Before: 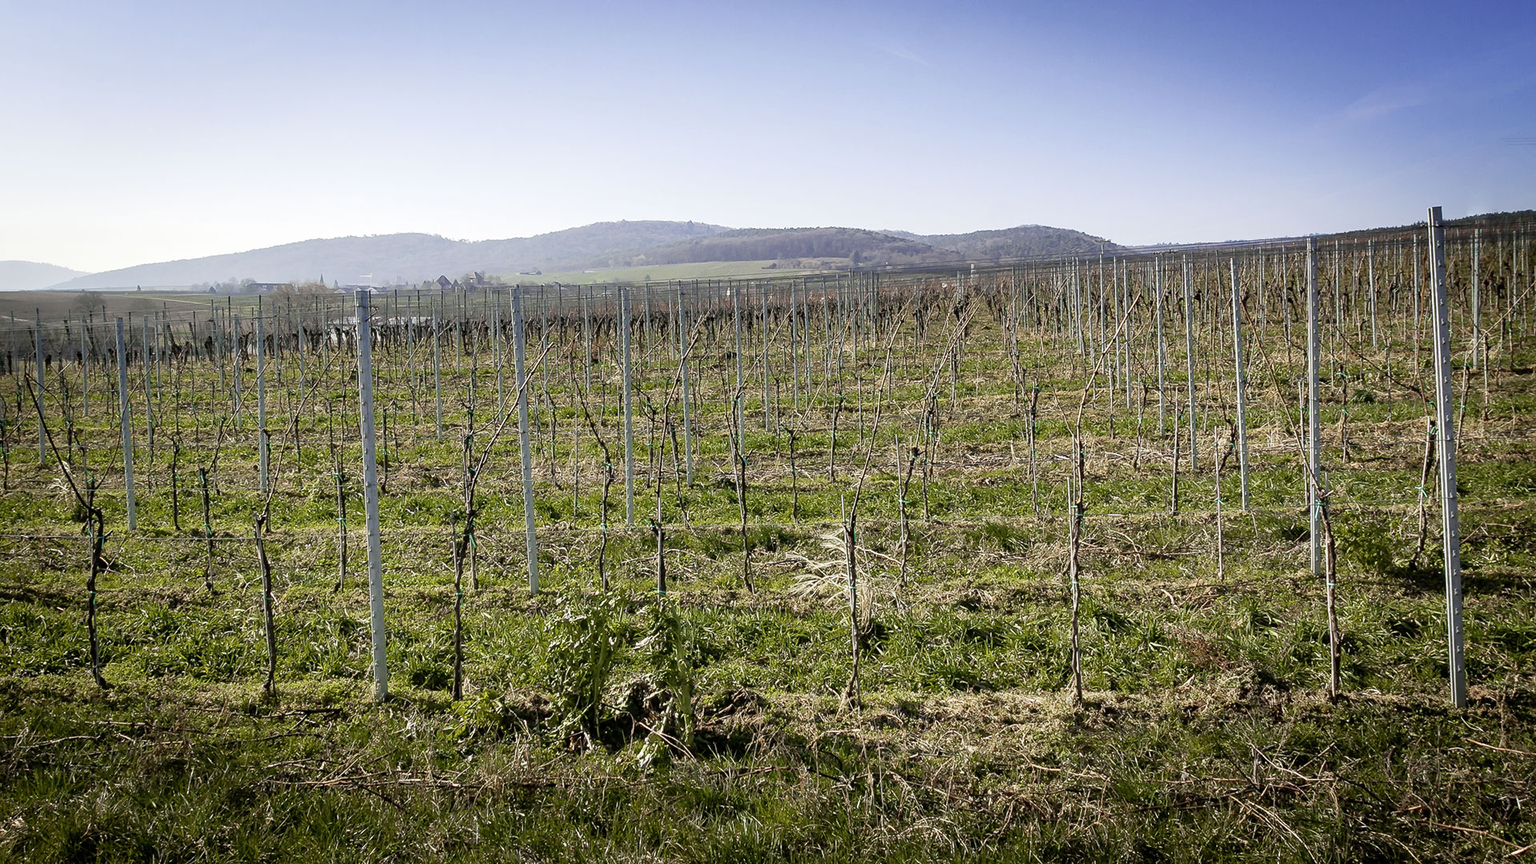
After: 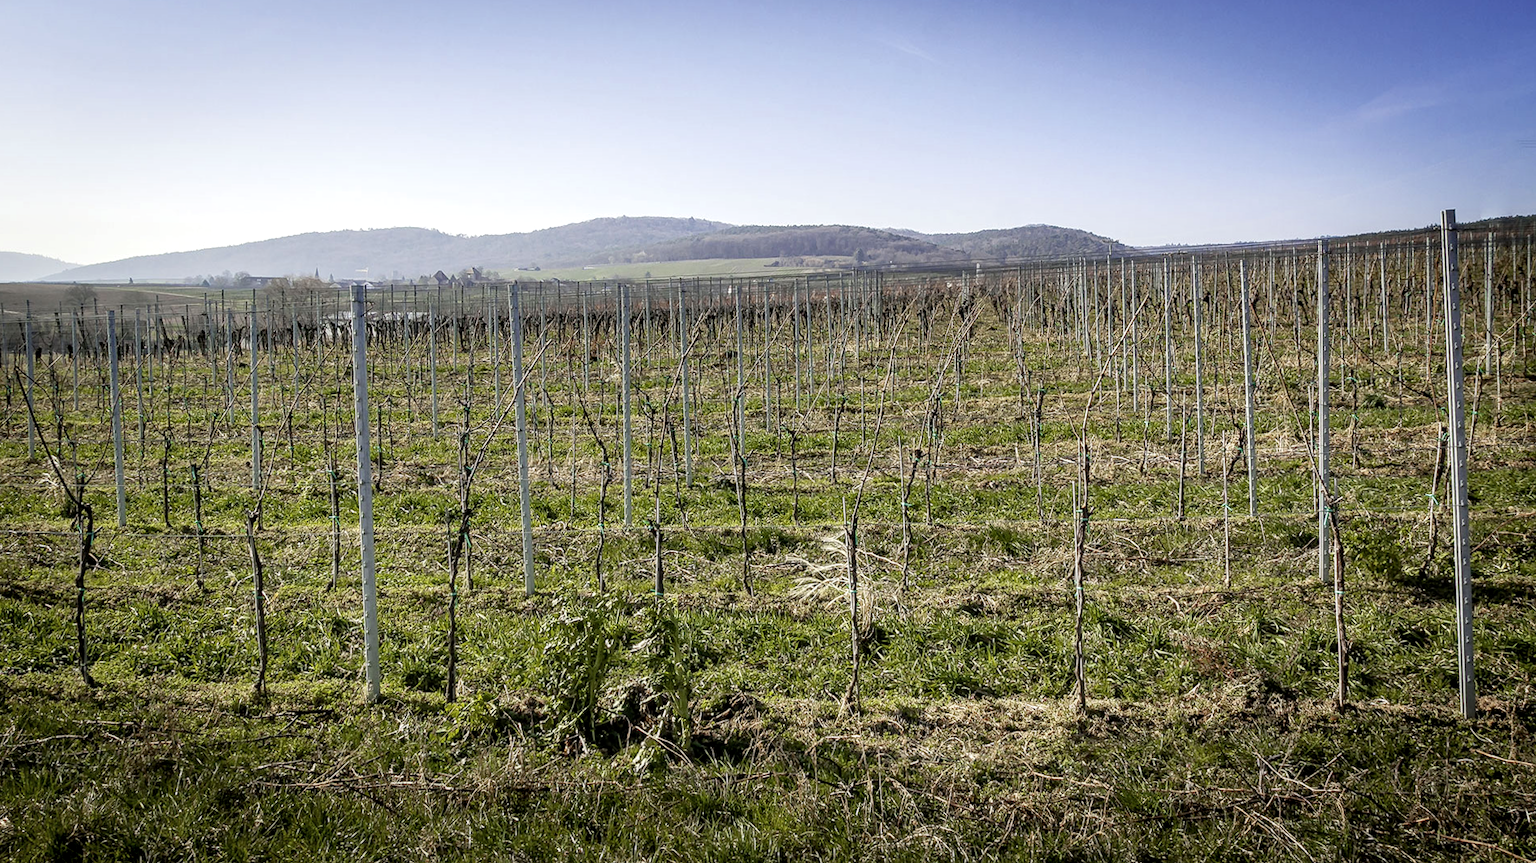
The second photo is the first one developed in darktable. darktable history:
color correction: highlights a* -0.182, highlights b* -0.124
crop and rotate: angle -0.5°
local contrast: on, module defaults
